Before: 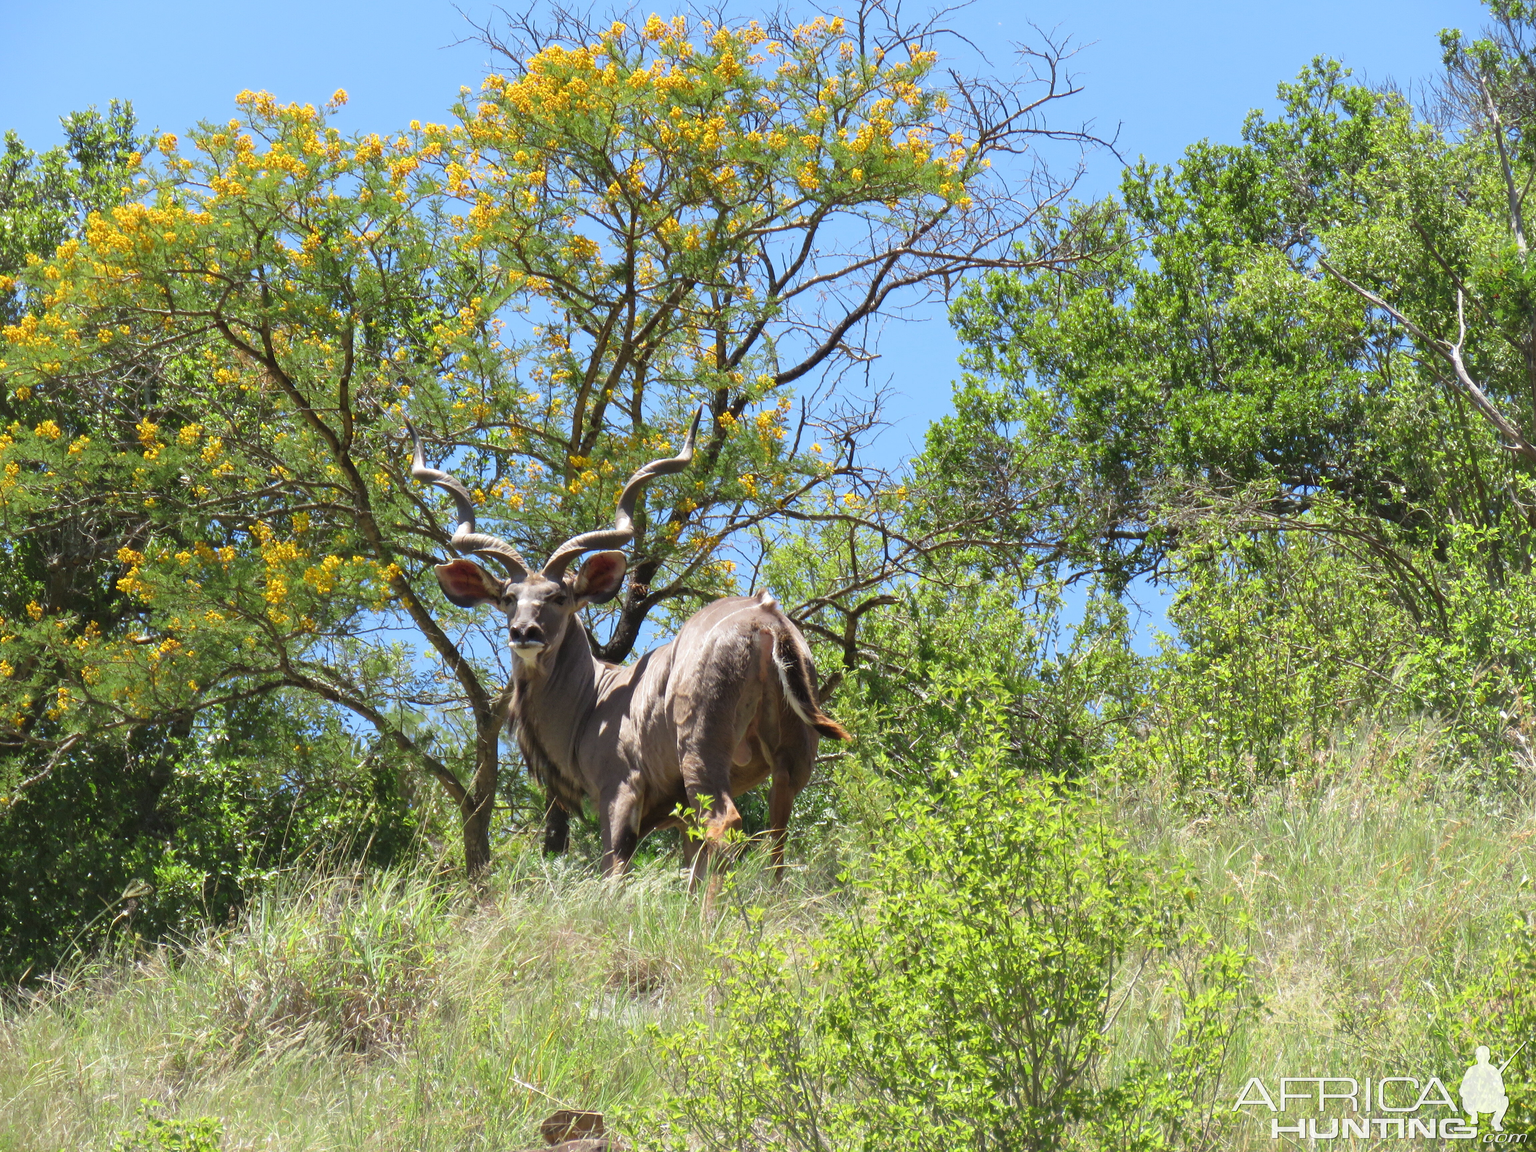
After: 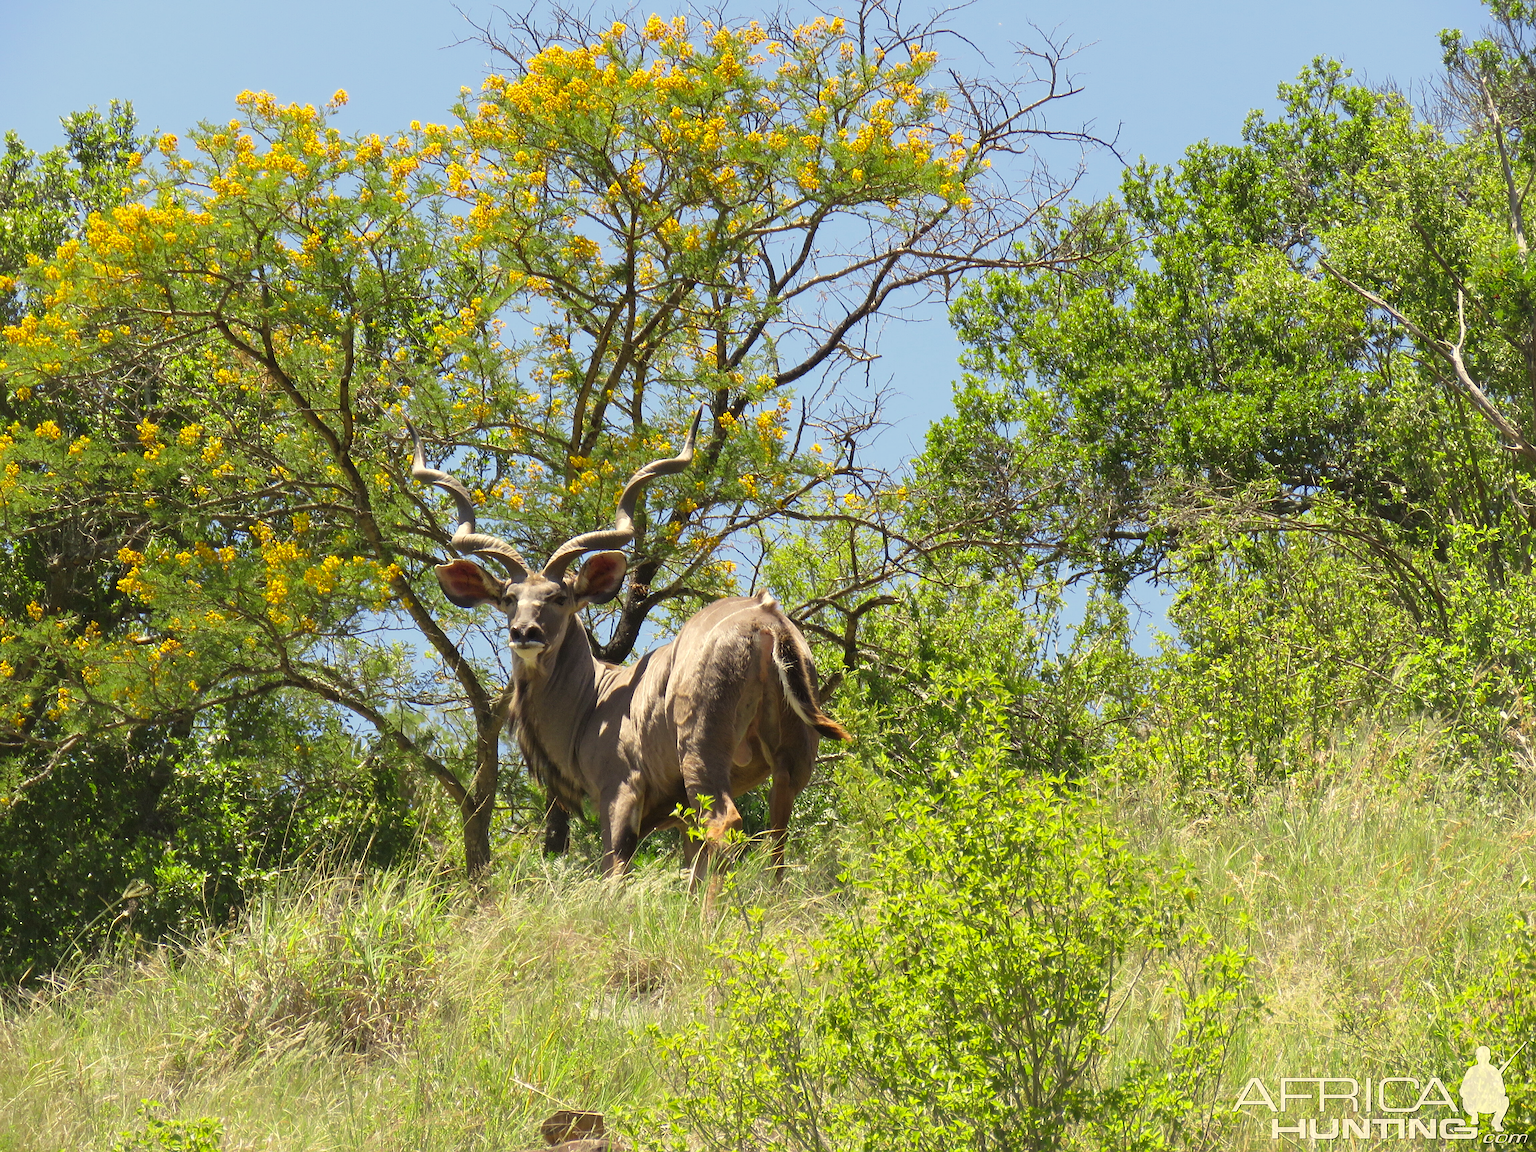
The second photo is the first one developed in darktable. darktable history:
color correction: highlights a* 1.37, highlights b* 18.22
sharpen: on, module defaults
